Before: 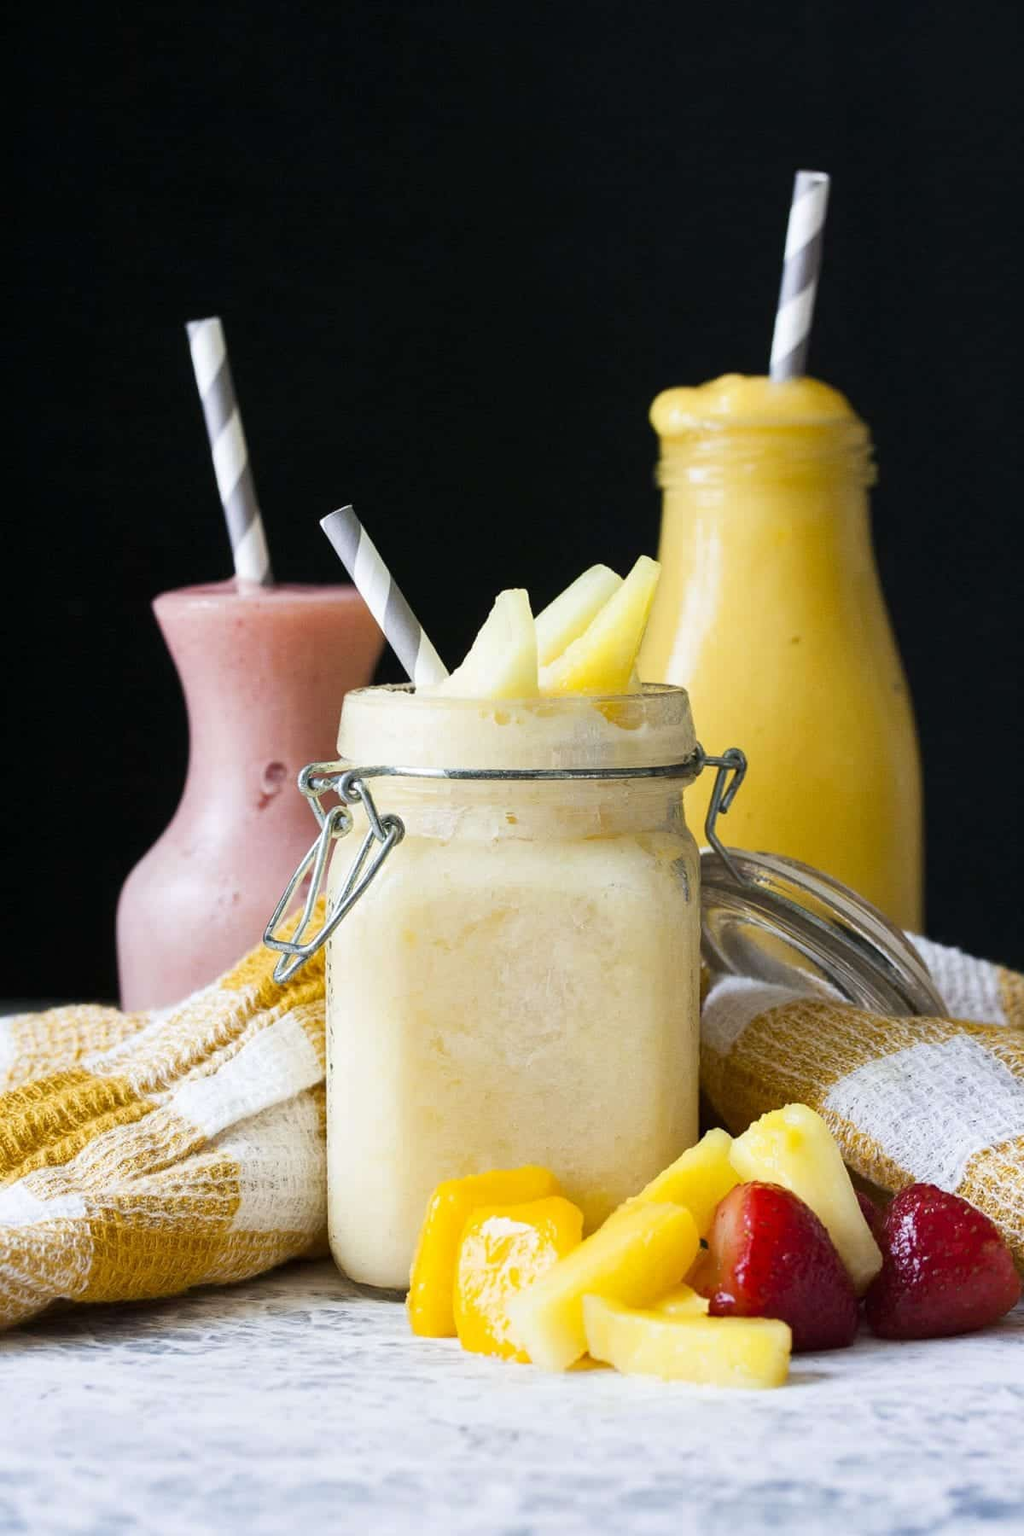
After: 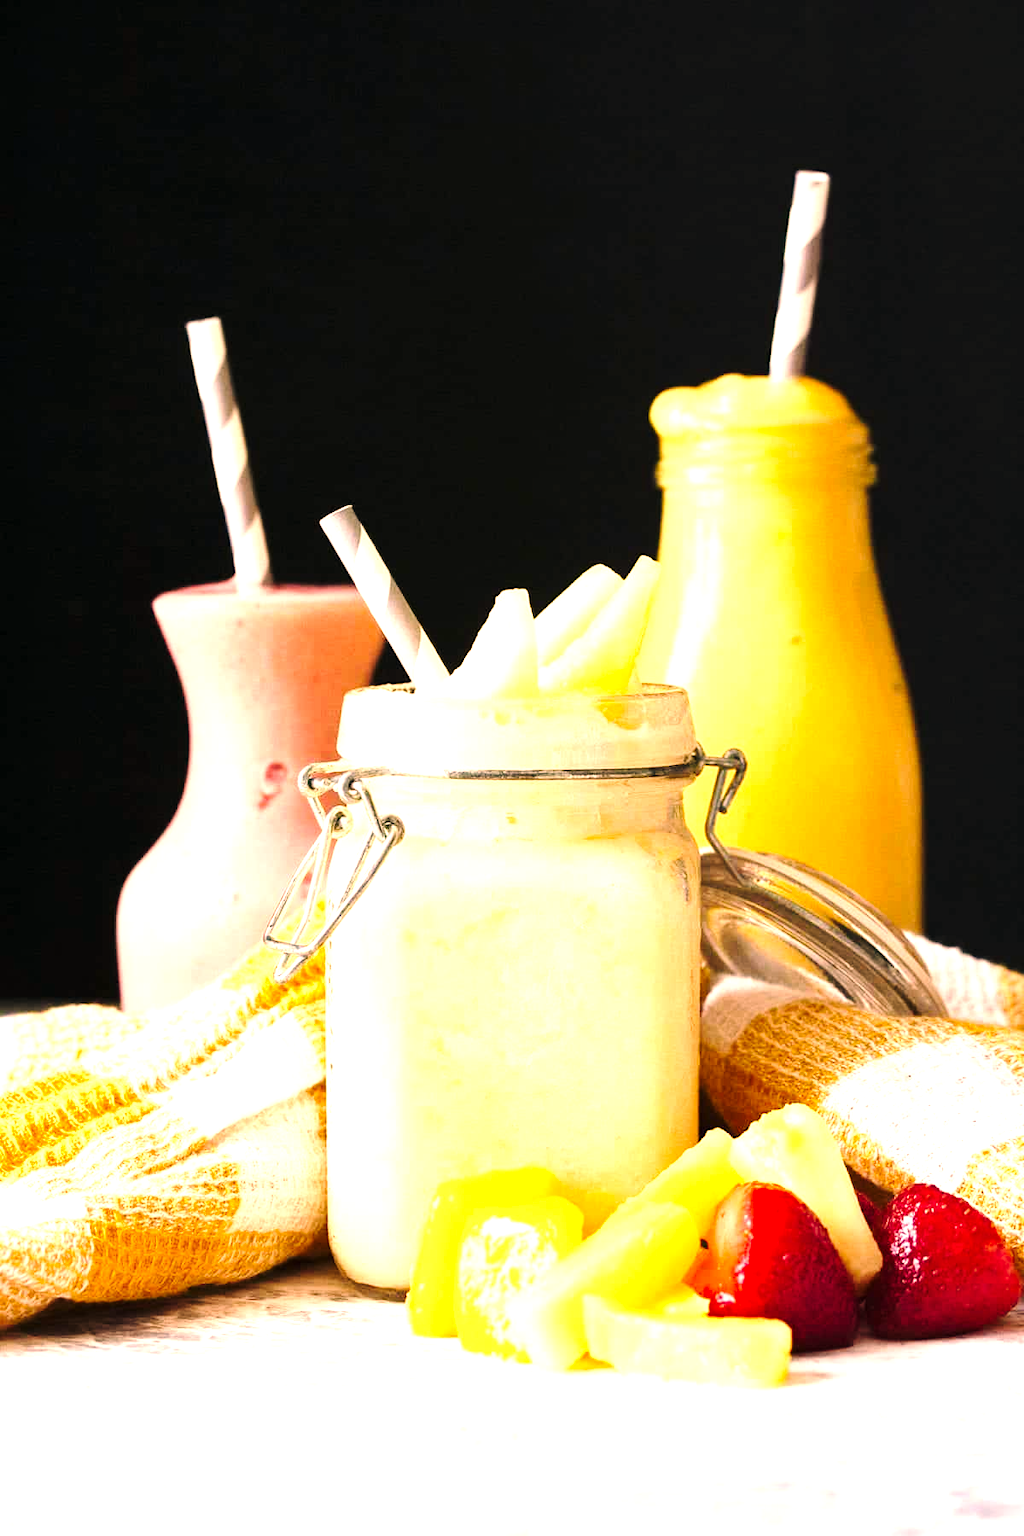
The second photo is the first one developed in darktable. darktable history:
white balance: red 1.123, blue 0.83
levels: levels [0, 0.43, 0.859]
tone equalizer: on, module defaults
color correction: highlights a* 14.52, highlights b* 4.84
base curve: curves: ch0 [(0, 0) (0.028, 0.03) (0.121, 0.232) (0.46, 0.748) (0.859, 0.968) (1, 1)], preserve colors none
